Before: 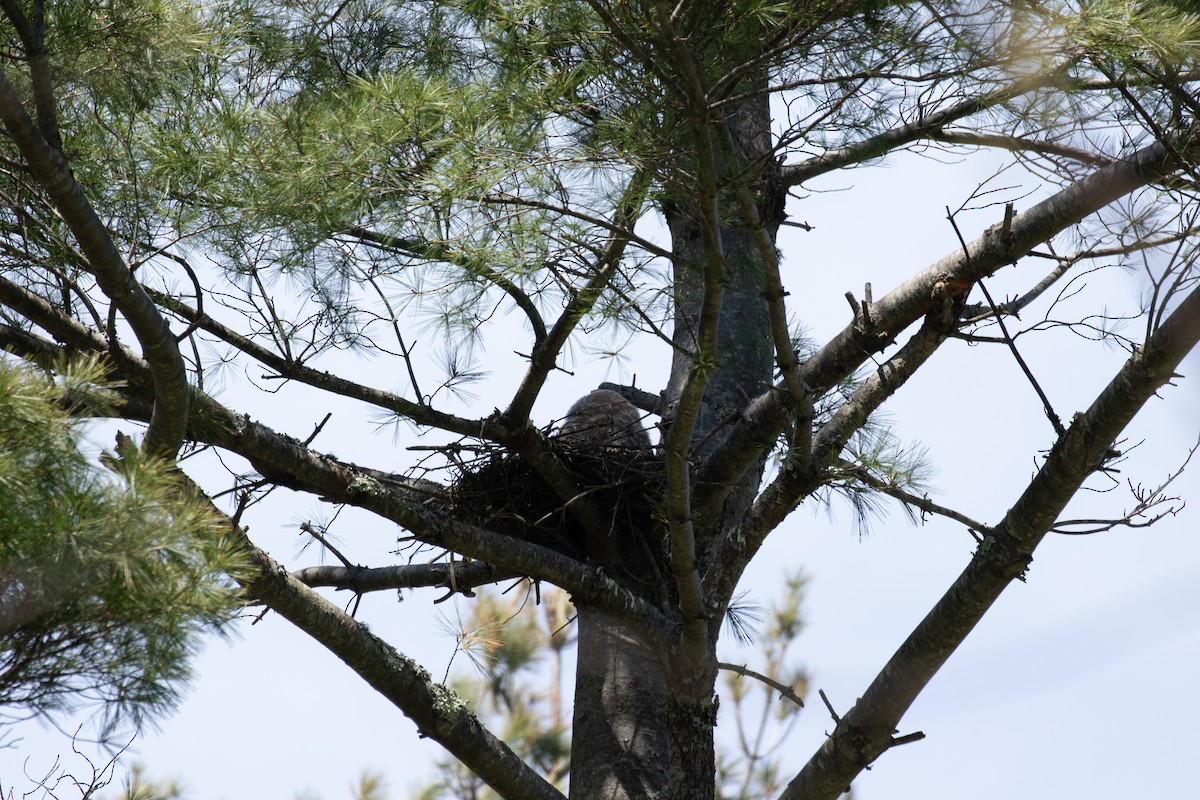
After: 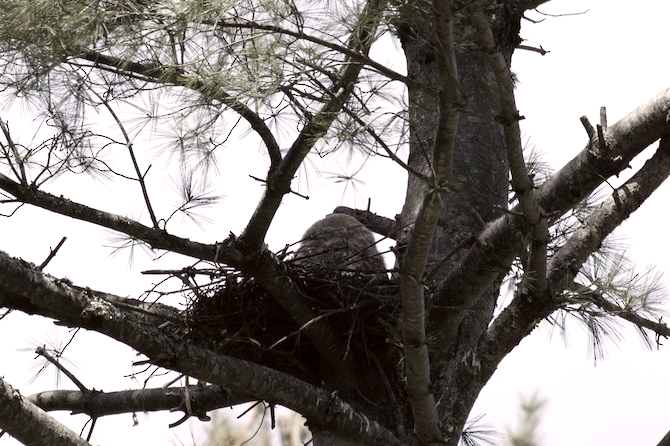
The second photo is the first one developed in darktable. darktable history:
color correction: highlights a* 6.27, highlights b* 8.19, shadows a* 5.94, shadows b* 7.23, saturation 0.9
exposure: exposure 0.236 EV, compensate highlight preservation false
color zones: curves: ch0 [(0, 0.6) (0.129, 0.508) (0.193, 0.483) (0.429, 0.5) (0.571, 0.5) (0.714, 0.5) (0.857, 0.5) (1, 0.6)]; ch1 [(0, 0.481) (0.112, 0.245) (0.213, 0.223) (0.429, 0.233) (0.571, 0.231) (0.683, 0.242) (0.857, 0.296) (1, 0.481)]
crop and rotate: left 22.13%, top 22.054%, right 22.026%, bottom 22.102%
